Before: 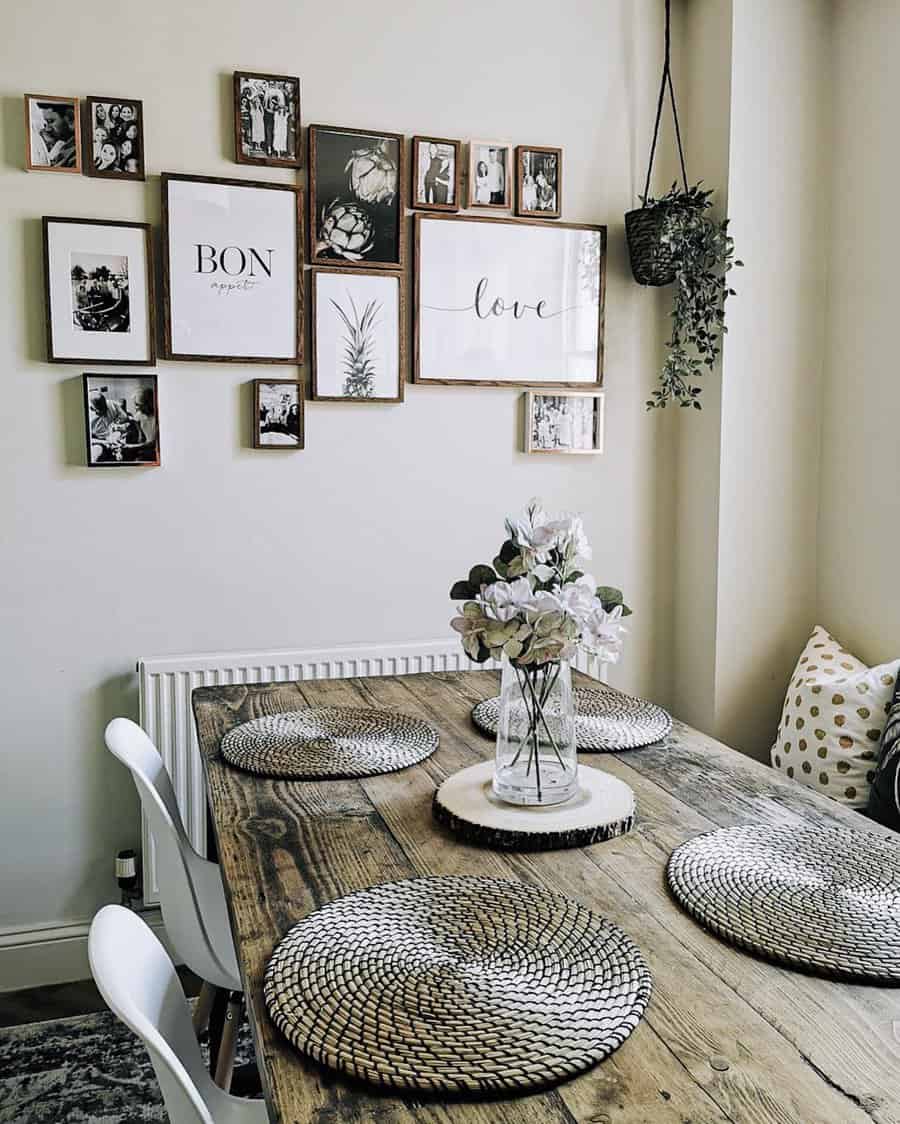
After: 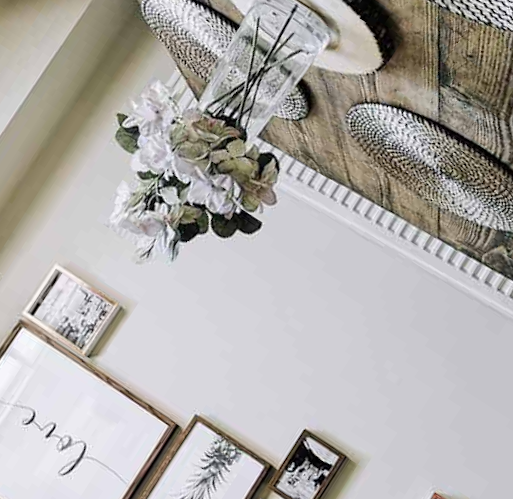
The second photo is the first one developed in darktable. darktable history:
crop and rotate: angle 147.25°, left 9.111%, top 15.664%, right 4.423%, bottom 16.991%
